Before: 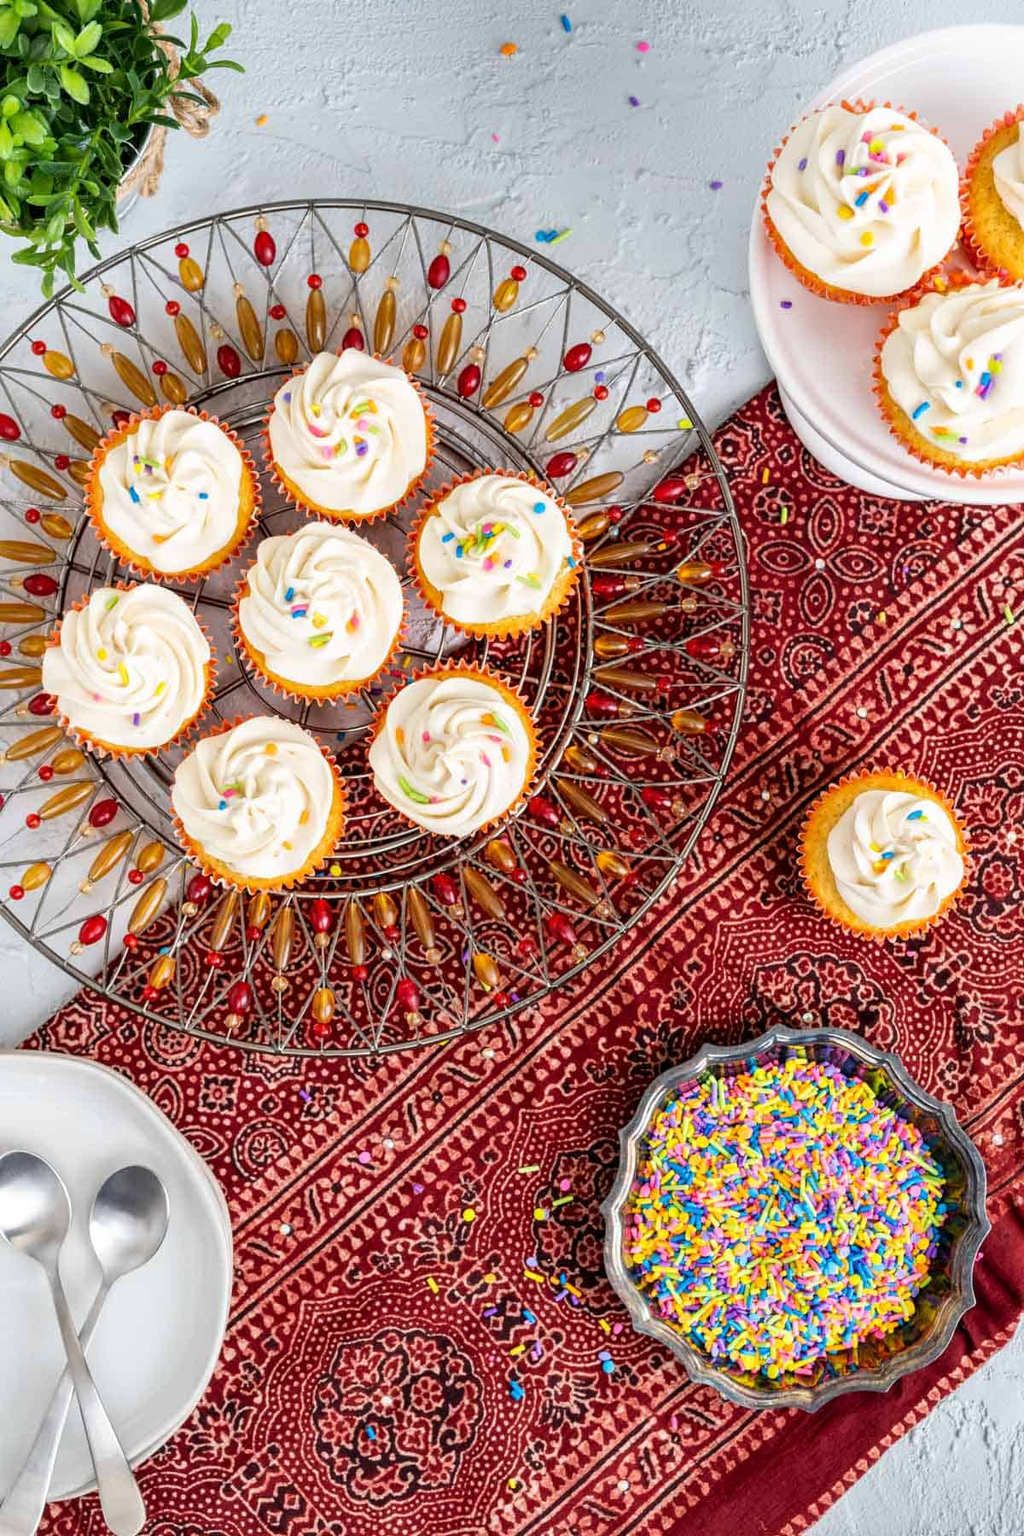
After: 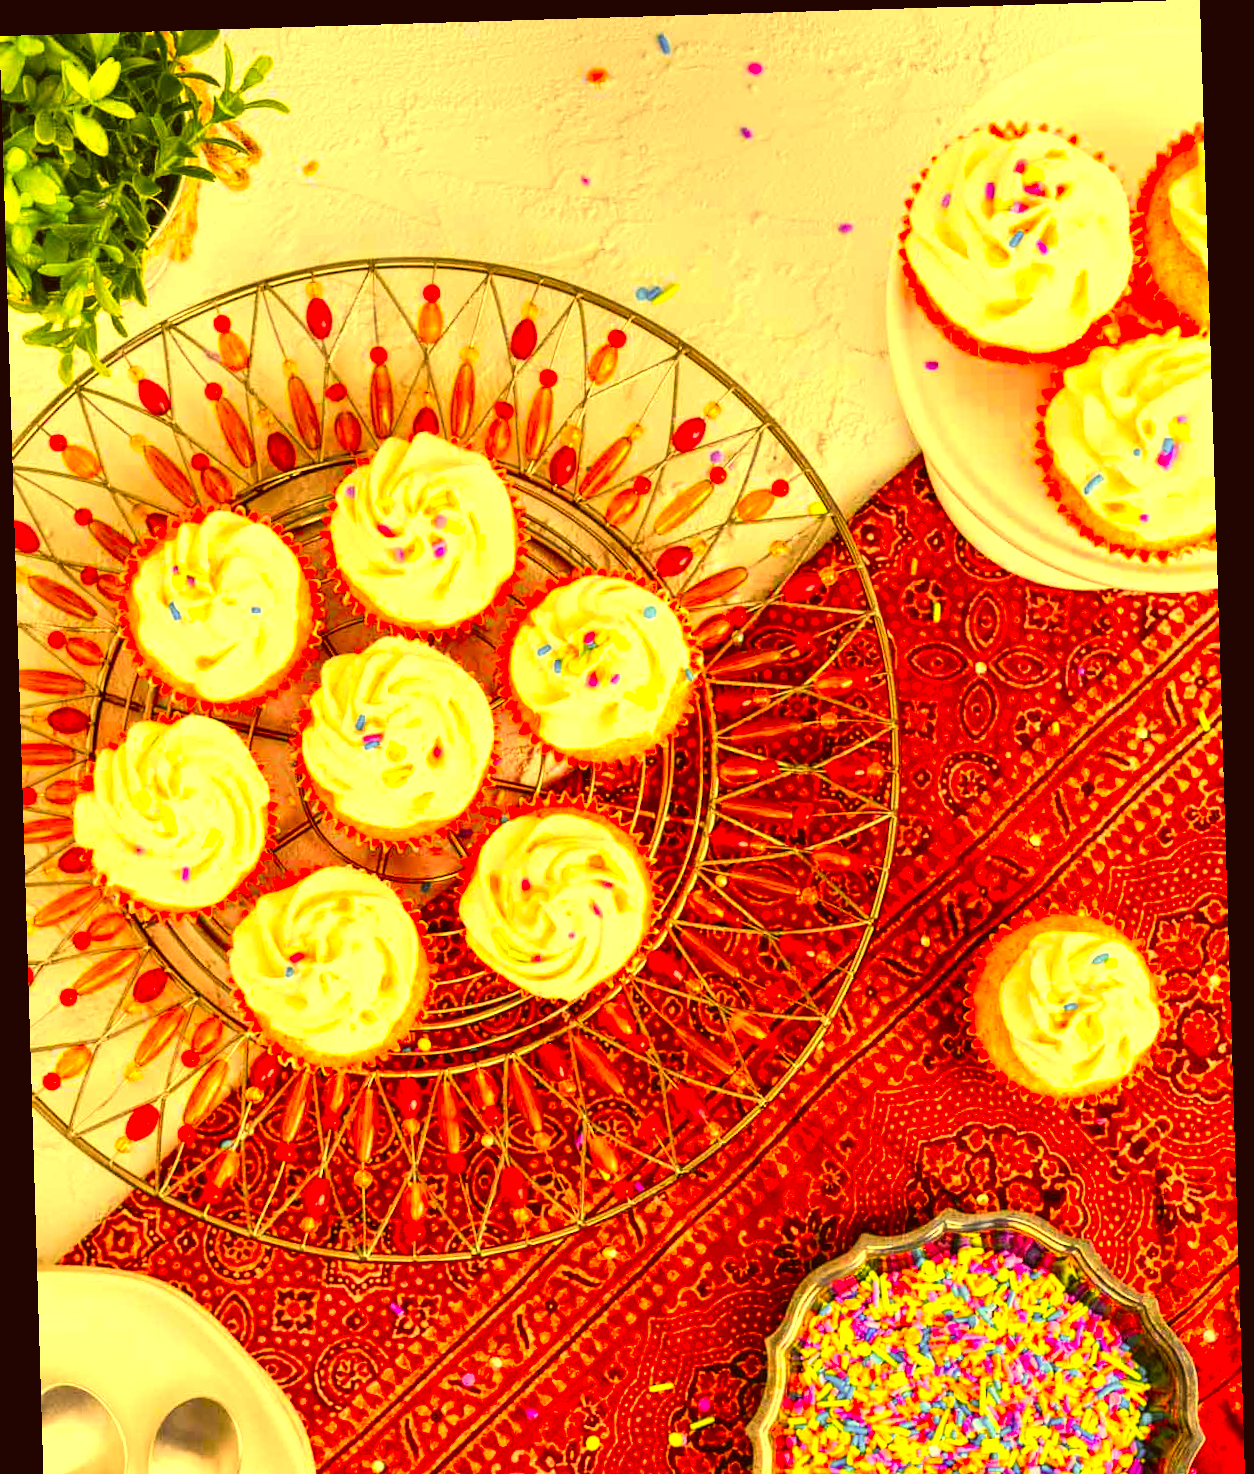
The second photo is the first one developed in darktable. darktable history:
rotate and perspective: rotation -1.75°, automatic cropping off
crop: bottom 19.644%
white balance: red 1.029, blue 0.92
tone equalizer: on, module defaults
exposure: black level correction 0, exposure 0.7 EV, compensate exposure bias true, compensate highlight preservation false
tone curve: curves: ch0 [(0, 0.024) (0.119, 0.146) (0.474, 0.485) (0.718, 0.739) (0.817, 0.839) (1, 0.998)]; ch1 [(0, 0) (0.377, 0.416) (0.439, 0.451) (0.477, 0.477) (0.501, 0.503) (0.538, 0.544) (0.58, 0.602) (0.664, 0.676) (0.783, 0.804) (1, 1)]; ch2 [(0, 0) (0.38, 0.405) (0.463, 0.456) (0.498, 0.497) (0.524, 0.535) (0.578, 0.576) (0.648, 0.665) (1, 1)], color space Lab, independent channels, preserve colors none
color correction: highlights a* 10.44, highlights b* 30.04, shadows a* 2.73, shadows b* 17.51, saturation 1.72
